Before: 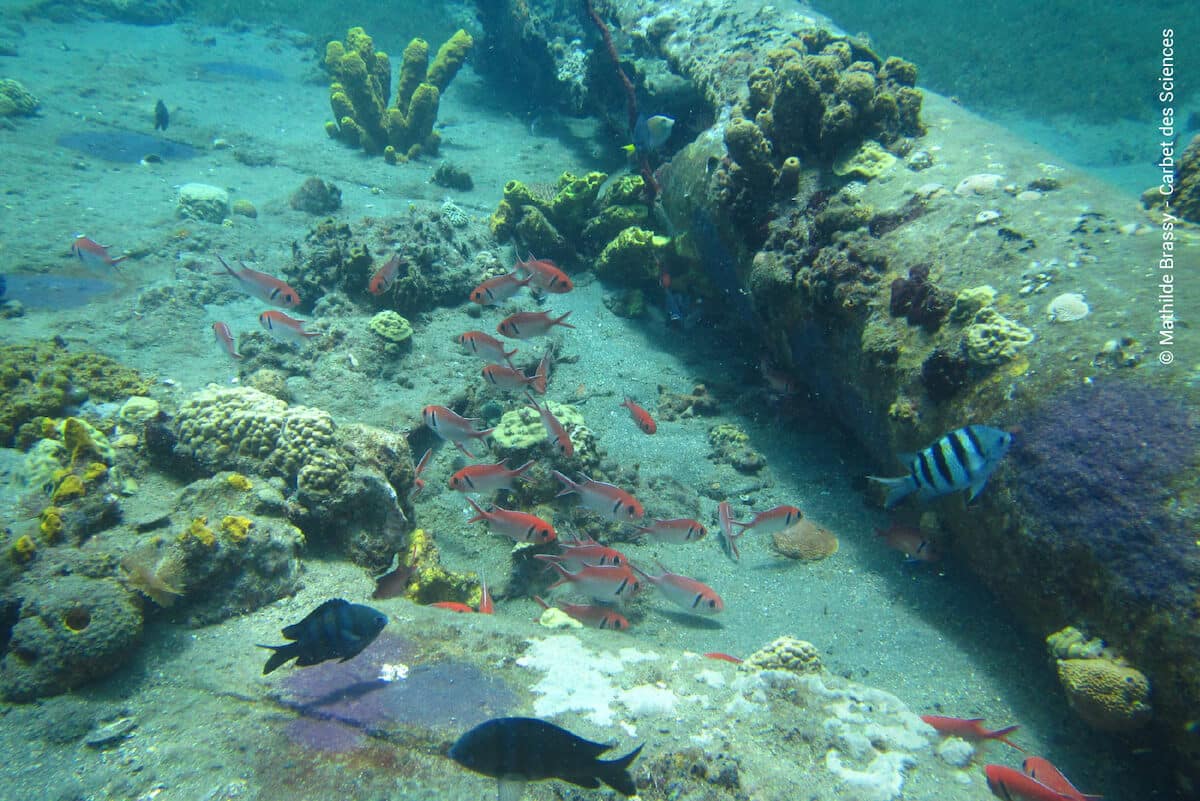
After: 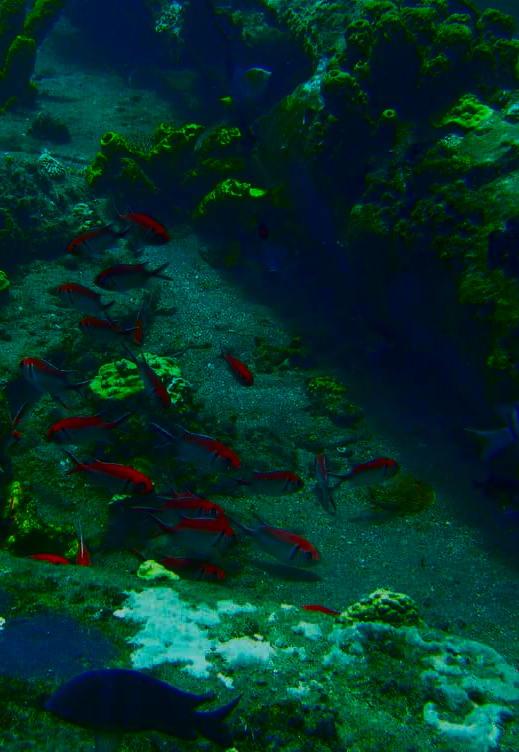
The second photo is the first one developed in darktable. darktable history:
crop: left 33.584%, top 6.017%, right 23.125%
color balance rgb: perceptual saturation grading › global saturation 0.662%, global vibrance 25.108%, contrast 10.209%
exposure: exposure -0.485 EV, compensate highlight preservation false
color correction: highlights a* -6.37, highlights b* 0.865
contrast brightness saturation: brightness -0.986, saturation 0.988
